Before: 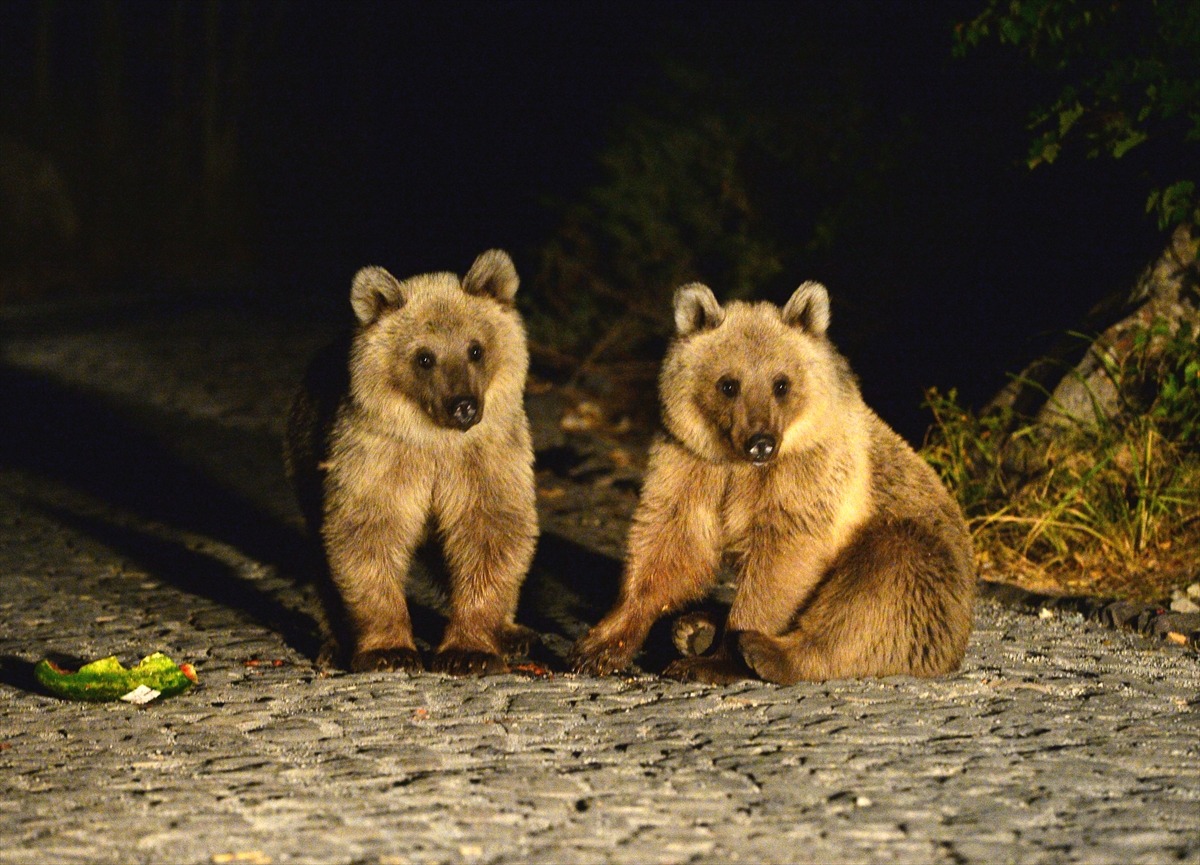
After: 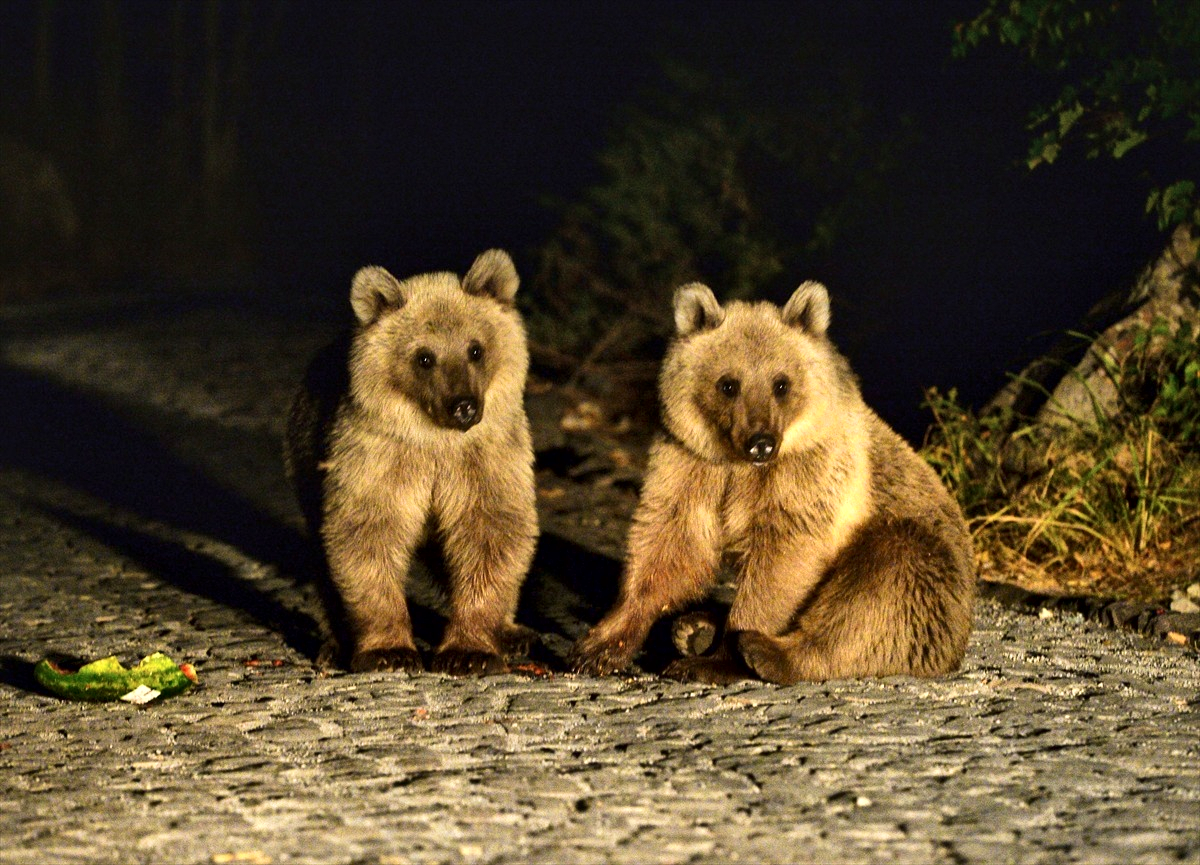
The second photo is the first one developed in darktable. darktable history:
local contrast: mode bilateral grid, contrast 50, coarseness 51, detail 150%, midtone range 0.2
velvia: on, module defaults
sharpen: radius 2.929, amount 0.861, threshold 47.385
tone equalizer: mask exposure compensation -0.503 EV
